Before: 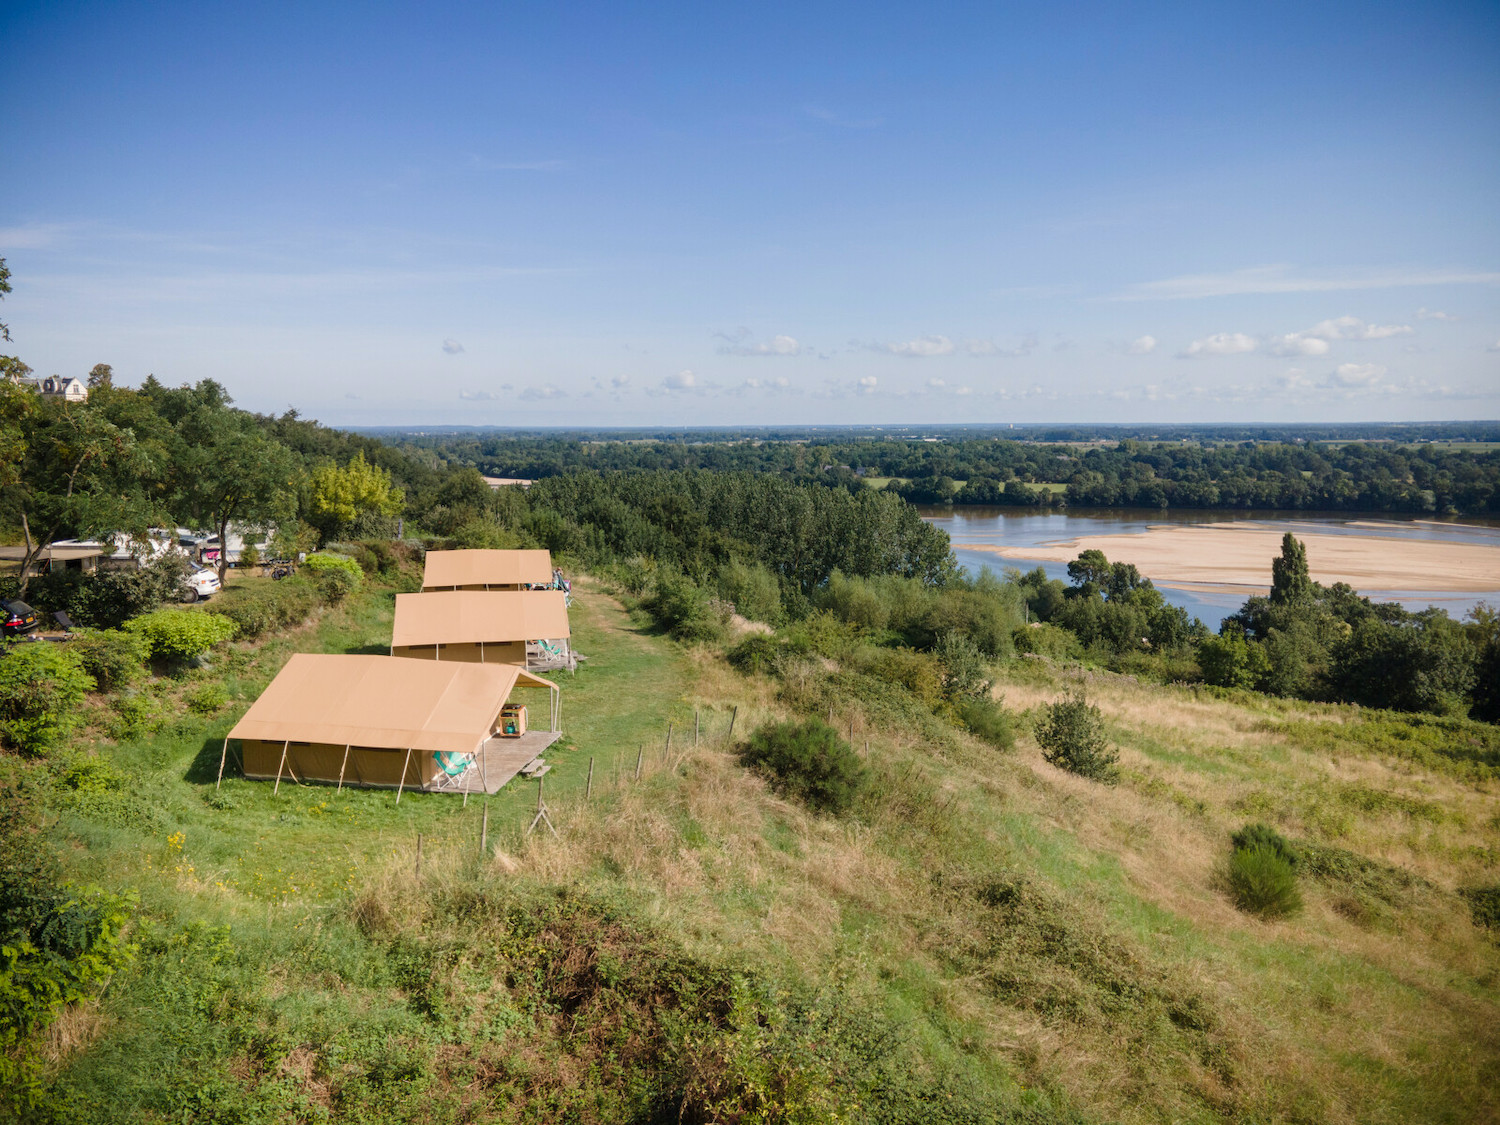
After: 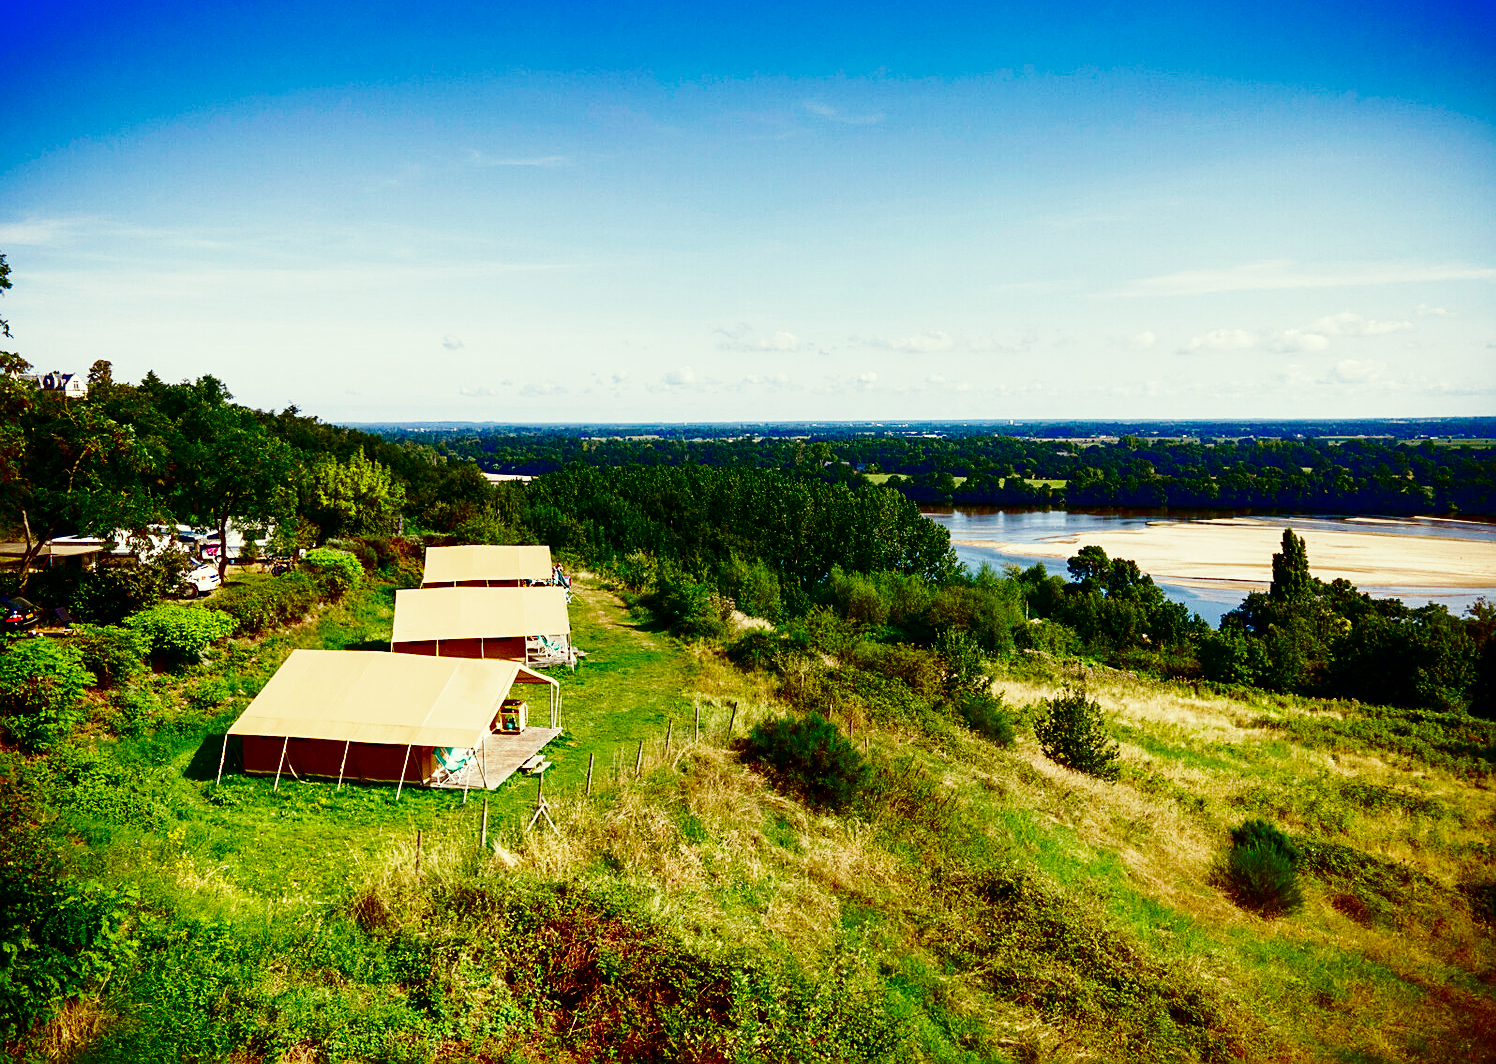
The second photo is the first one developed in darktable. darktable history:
crop: top 0.36%, right 0.256%, bottom 5.01%
base curve: curves: ch0 [(0, 0) (0.007, 0.004) (0.027, 0.03) (0.046, 0.07) (0.207, 0.54) (0.442, 0.872) (0.673, 0.972) (1, 1)], preserve colors none
color correction: highlights a* -4.26, highlights b* 7.16
tone equalizer: smoothing 1
sharpen: on, module defaults
contrast brightness saturation: brightness -0.984, saturation 0.985
